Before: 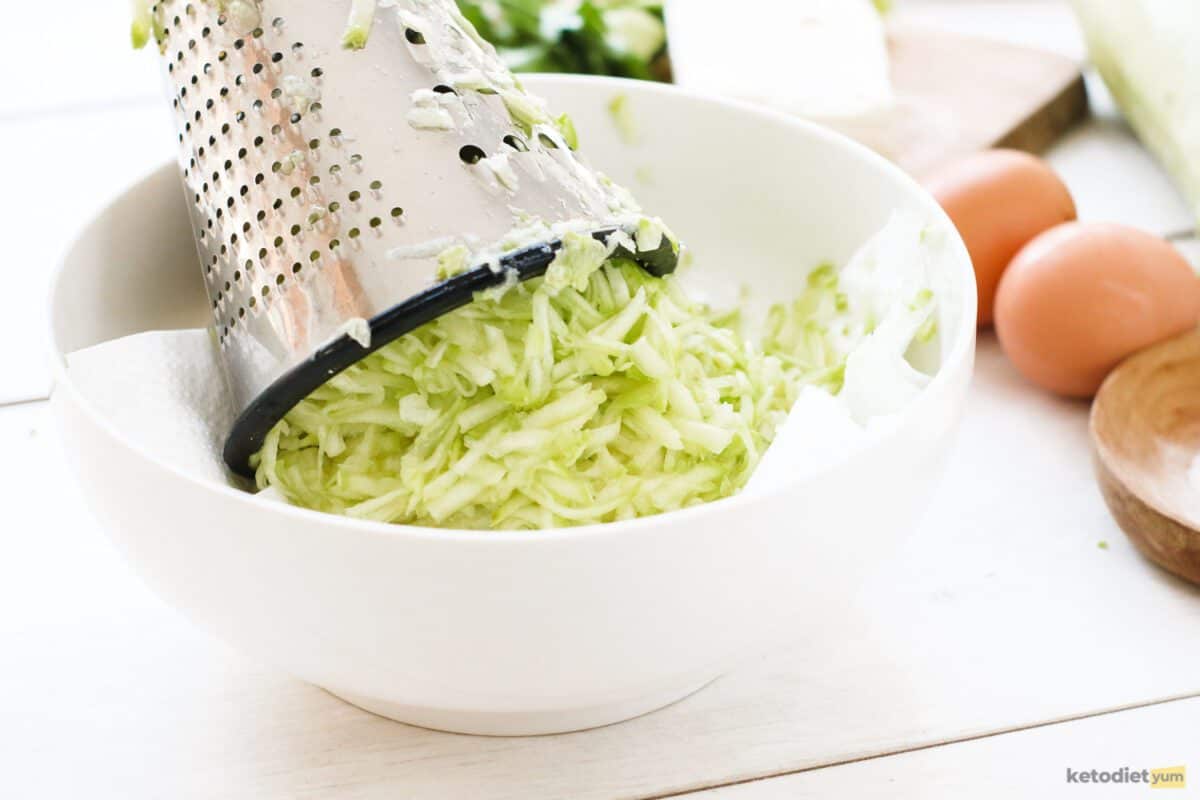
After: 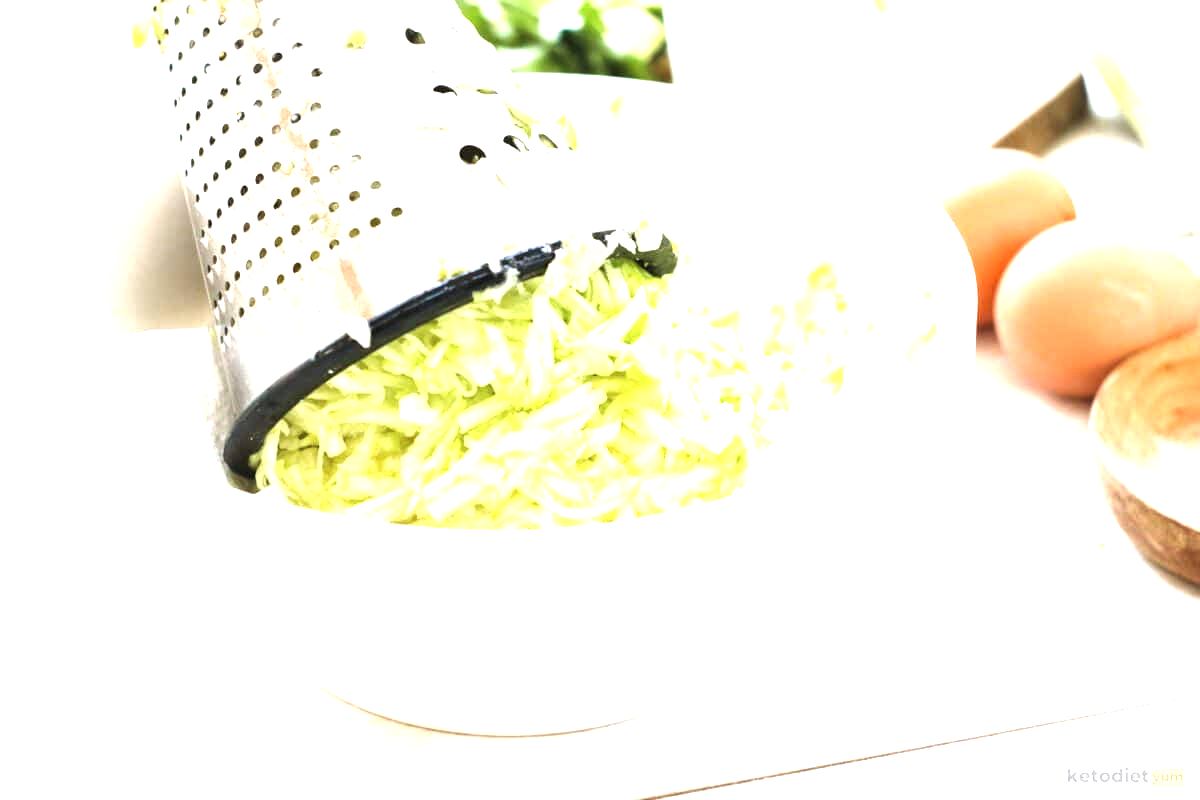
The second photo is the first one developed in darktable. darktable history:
shadows and highlights: radius 110.86, shadows 51.09, white point adjustment 9.16, highlights -4.17, highlights color adjustment 32.2%, soften with gaussian
exposure: black level correction -0.001, exposure 0.9 EV, compensate exposure bias true, compensate highlight preservation false
local contrast: highlights 100%, shadows 100%, detail 131%, midtone range 0.2
